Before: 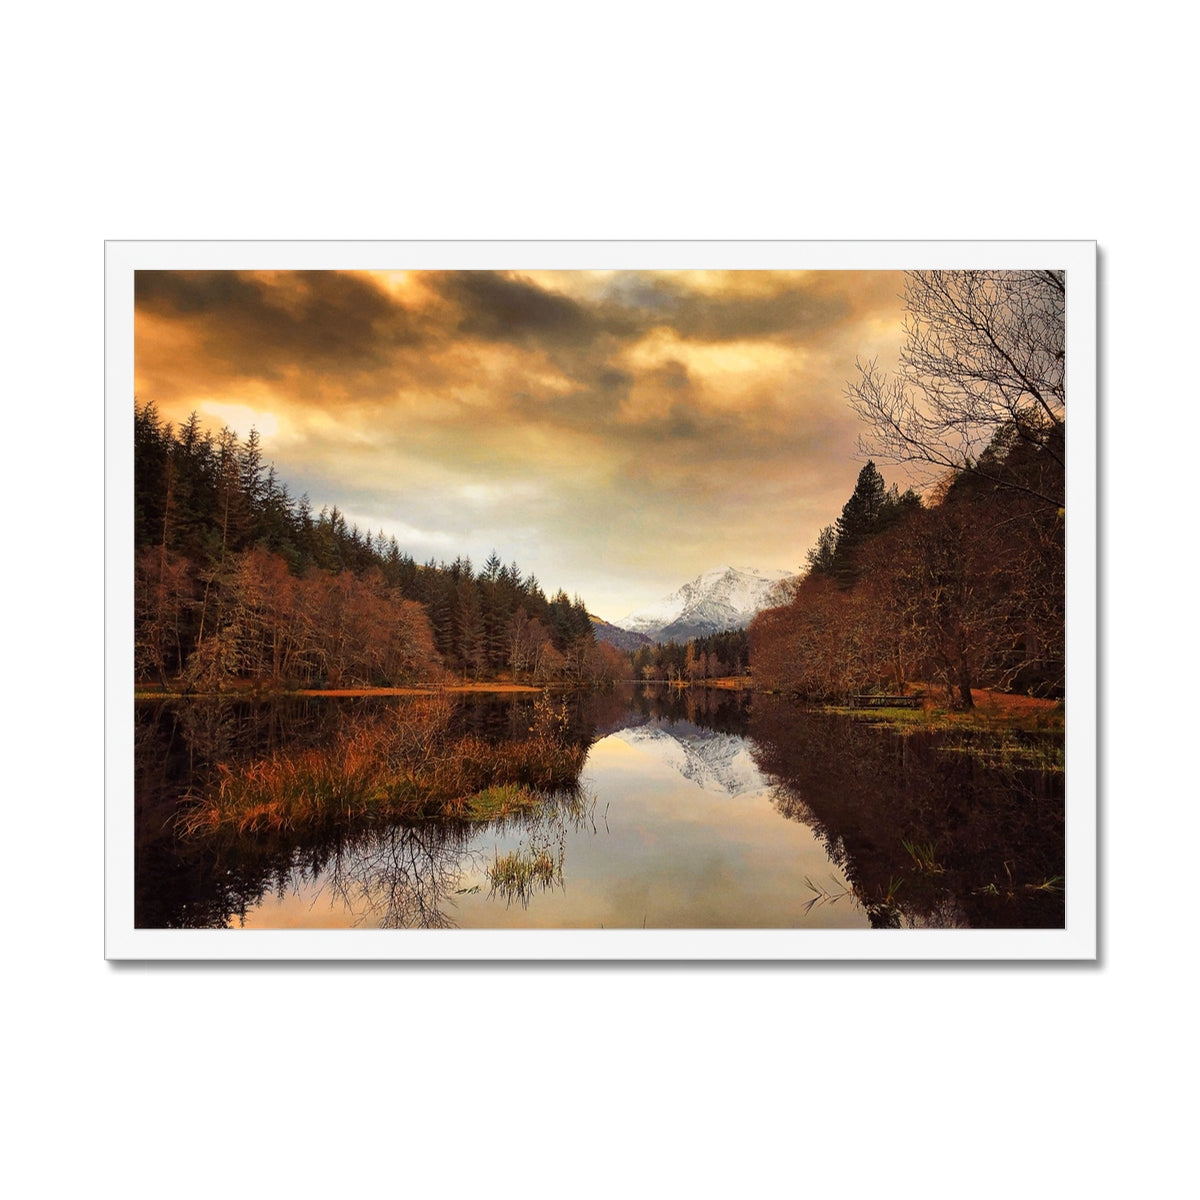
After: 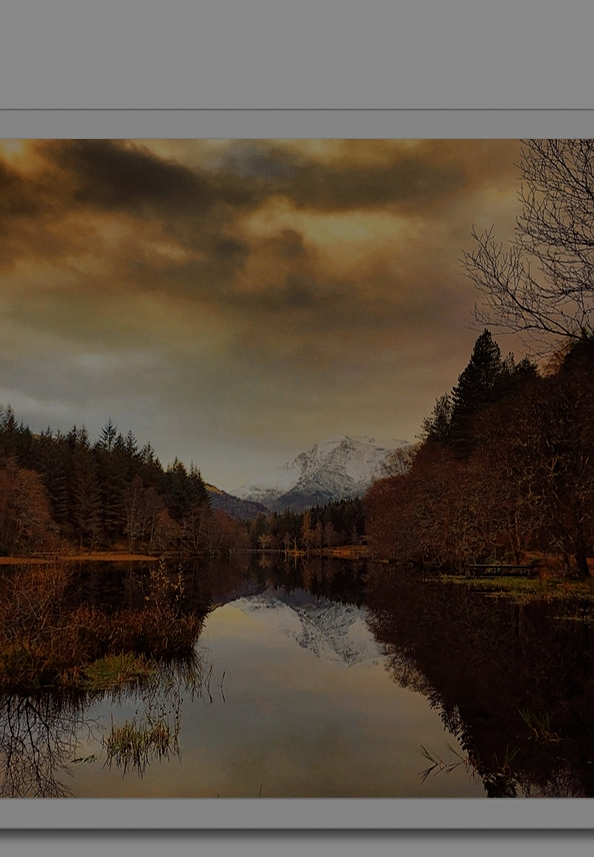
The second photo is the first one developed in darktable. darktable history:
crop: left 32.075%, top 10.976%, right 18.355%, bottom 17.596%
sharpen: amount 0.2
exposure: exposure -2.002 EV, compensate highlight preservation false
tone equalizer: on, module defaults
